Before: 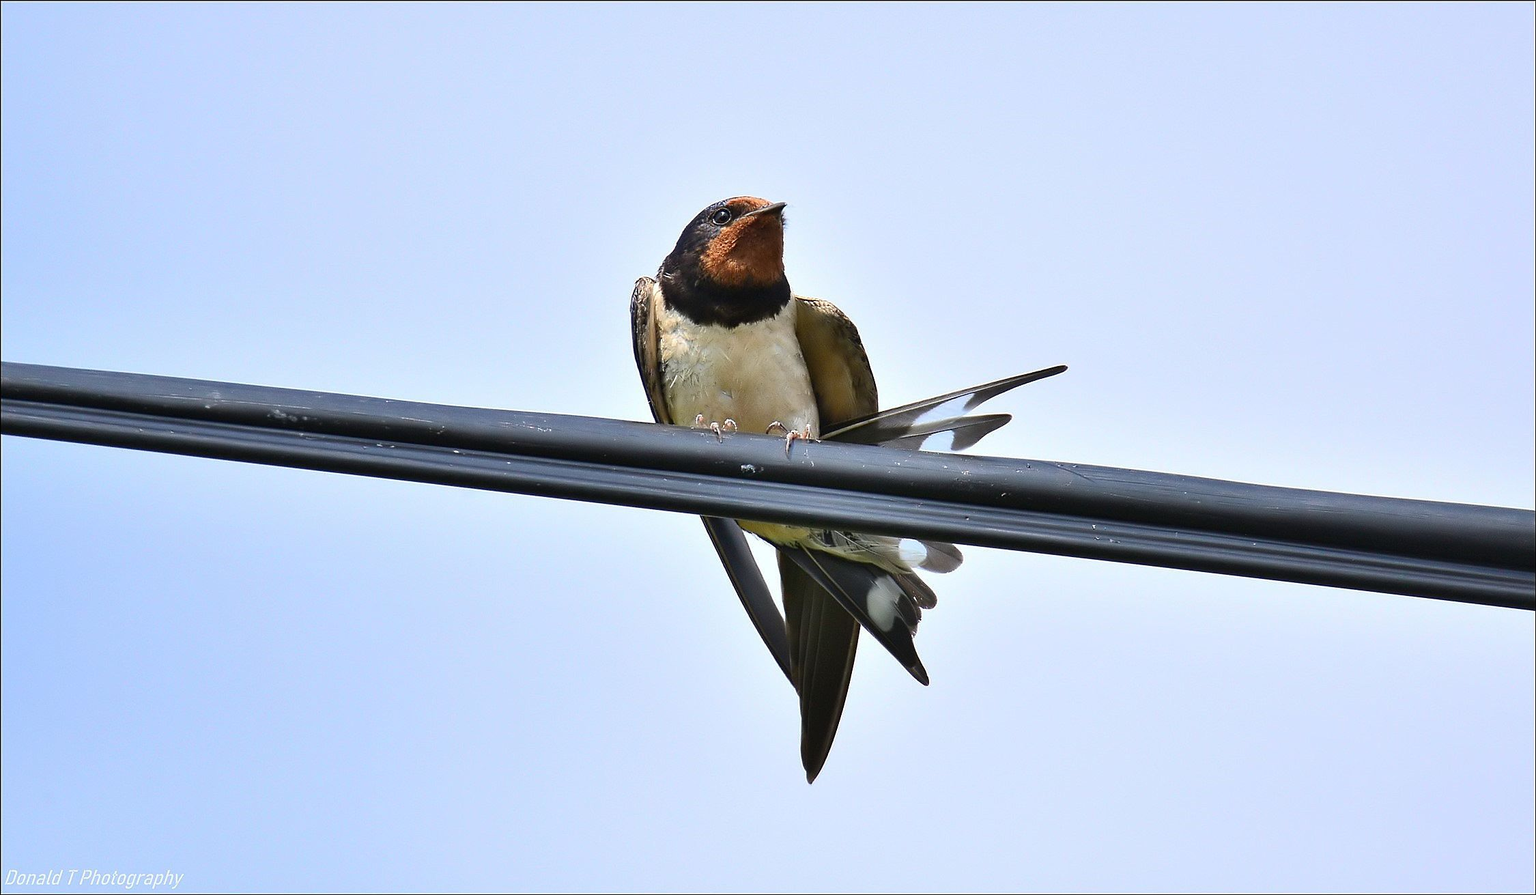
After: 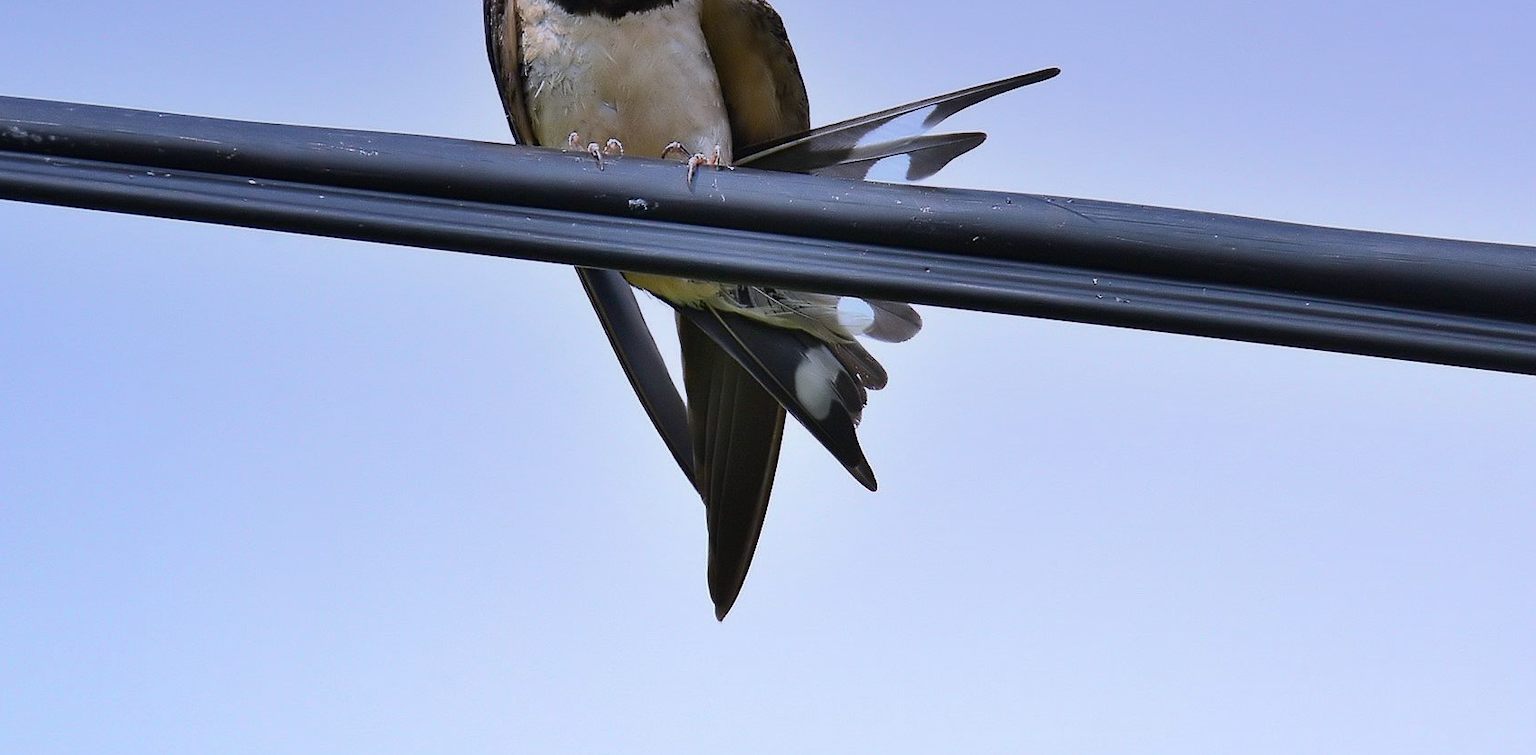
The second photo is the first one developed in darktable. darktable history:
crop and rotate: left 17.299%, top 35.115%, right 7.015%, bottom 1.024%
graduated density: hue 238.83°, saturation 50%
